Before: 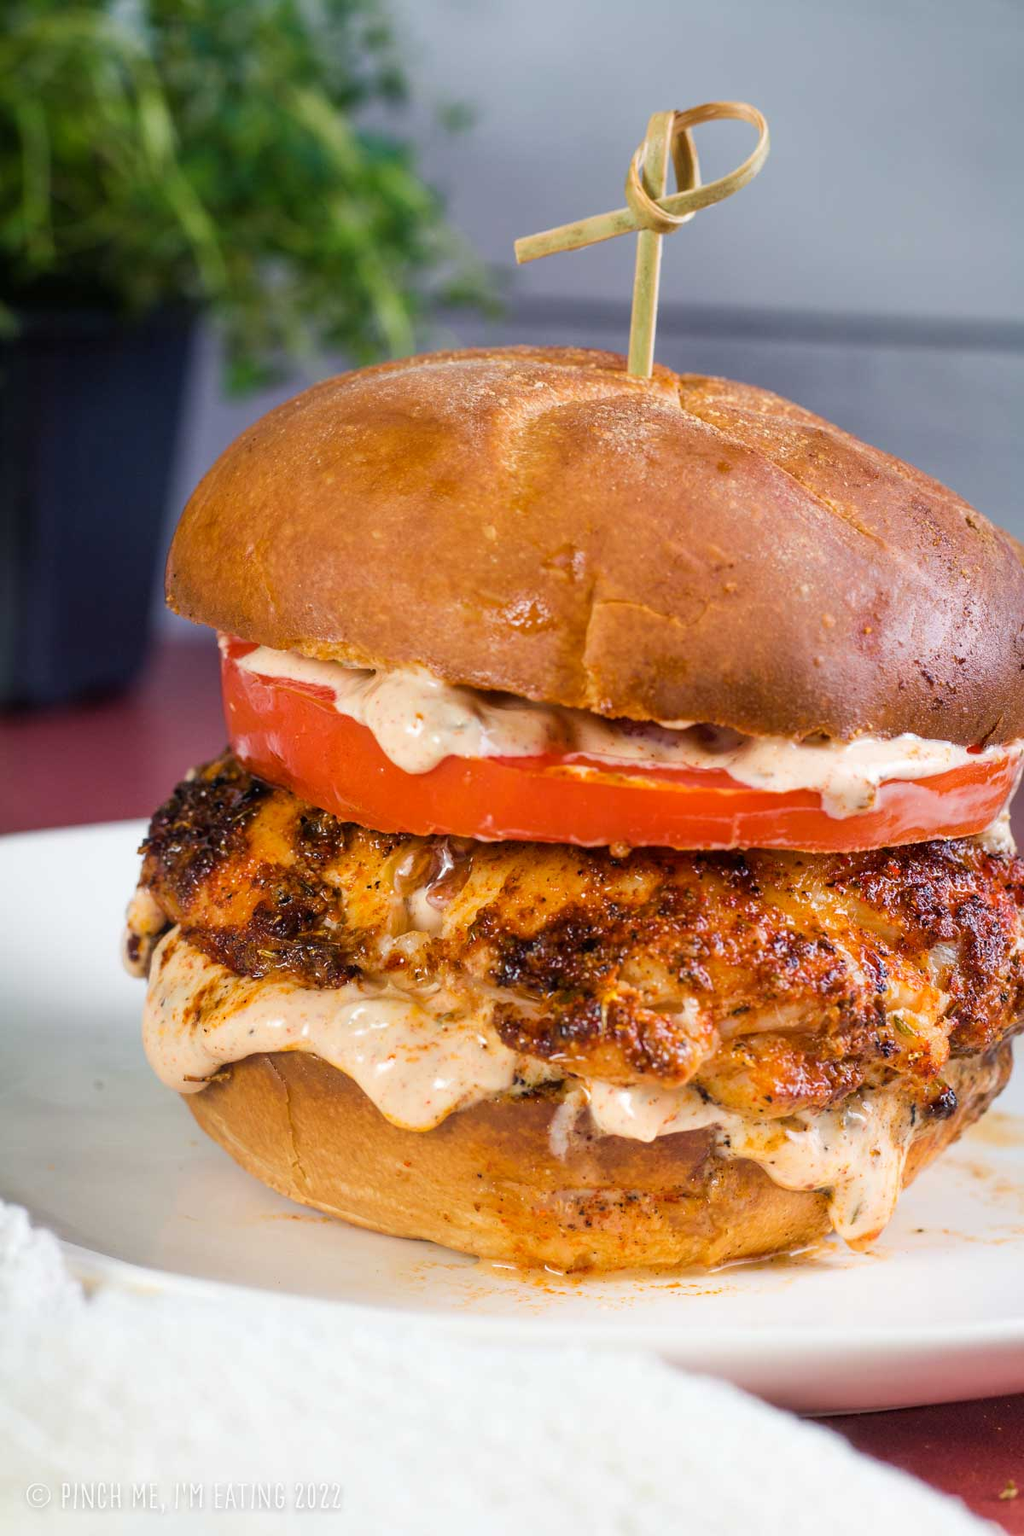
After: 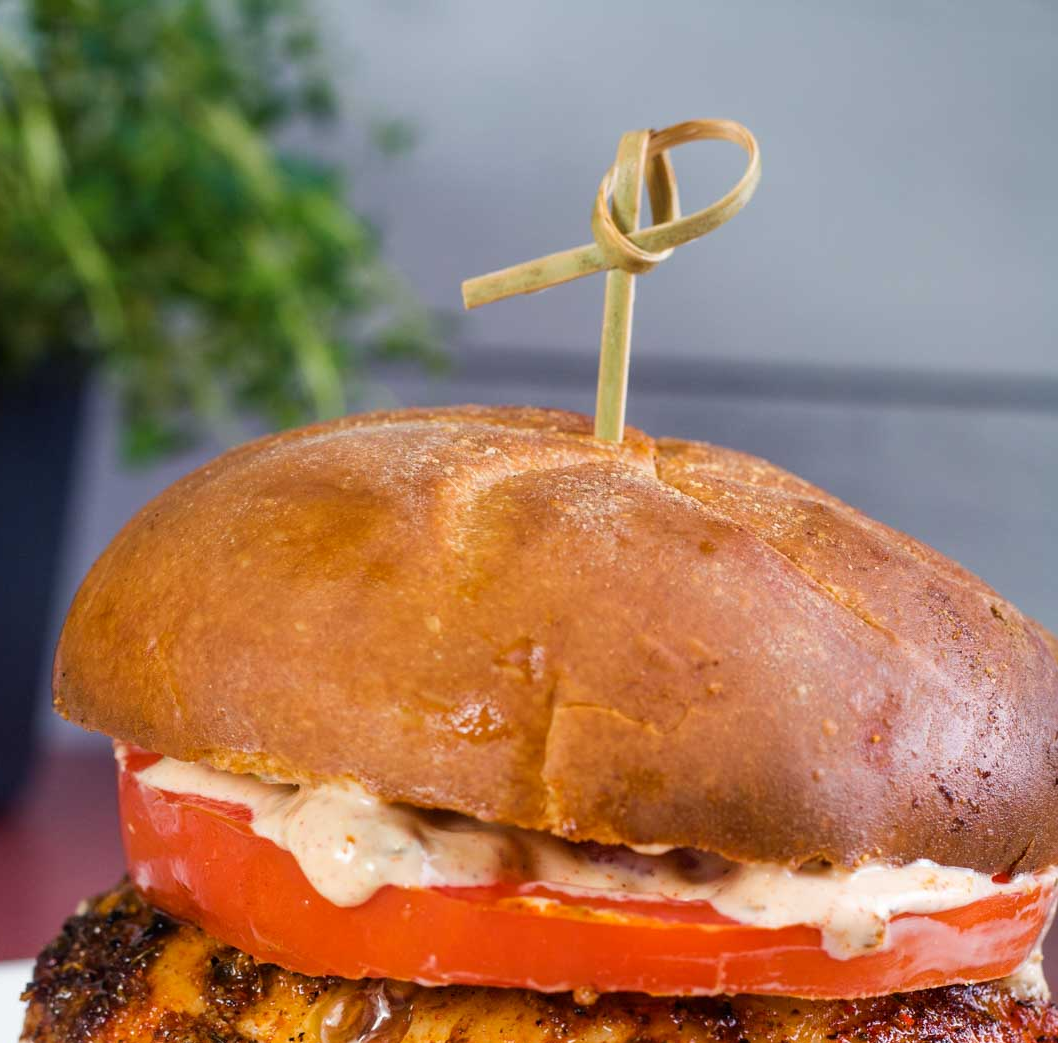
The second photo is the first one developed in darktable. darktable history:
crop and rotate: left 11.788%, bottom 42.029%
